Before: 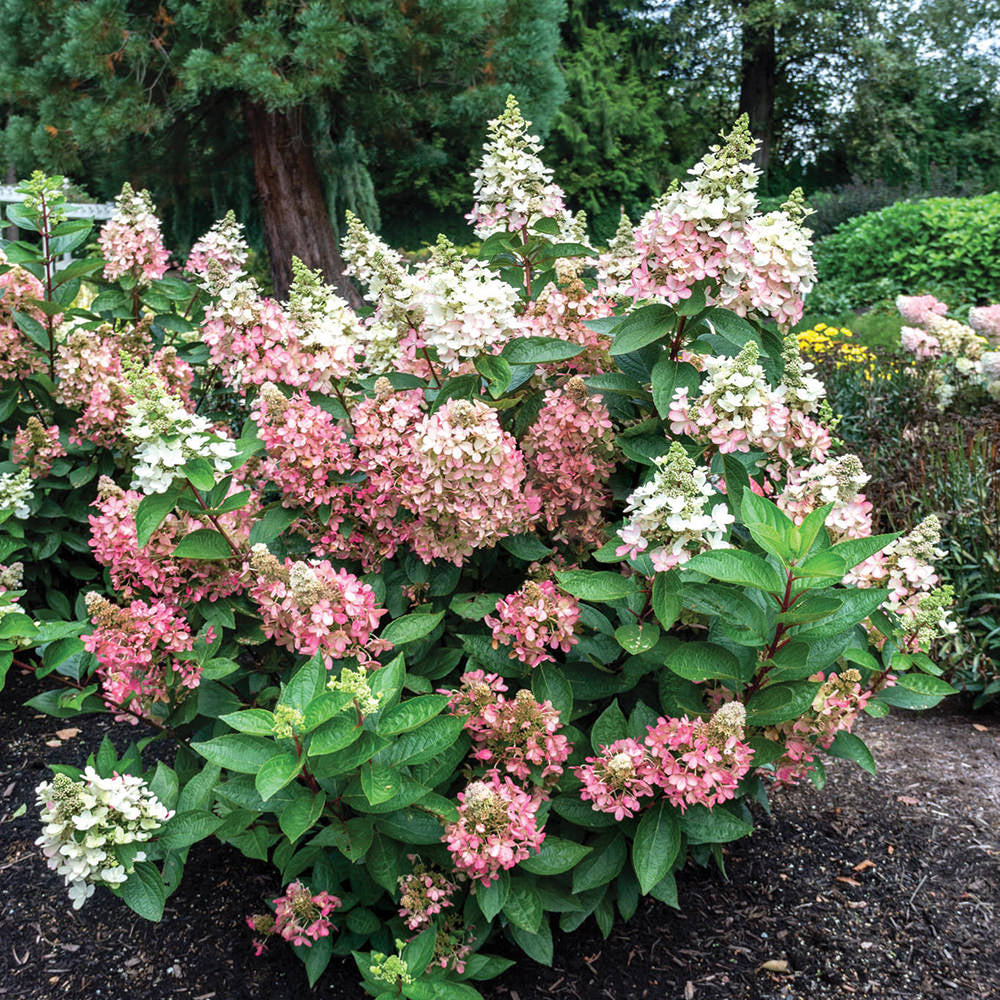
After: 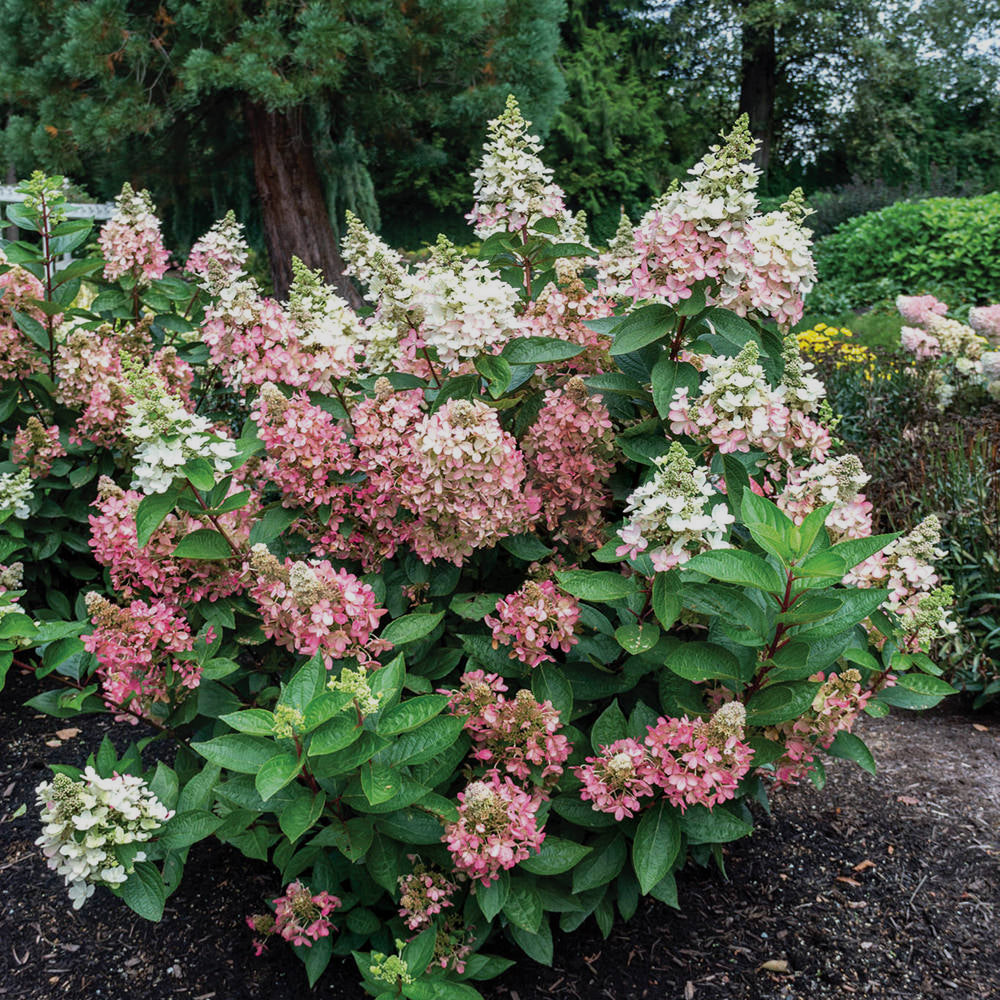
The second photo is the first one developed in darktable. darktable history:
tone equalizer: on, module defaults
exposure: exposure -0.462 EV, compensate highlight preservation false
